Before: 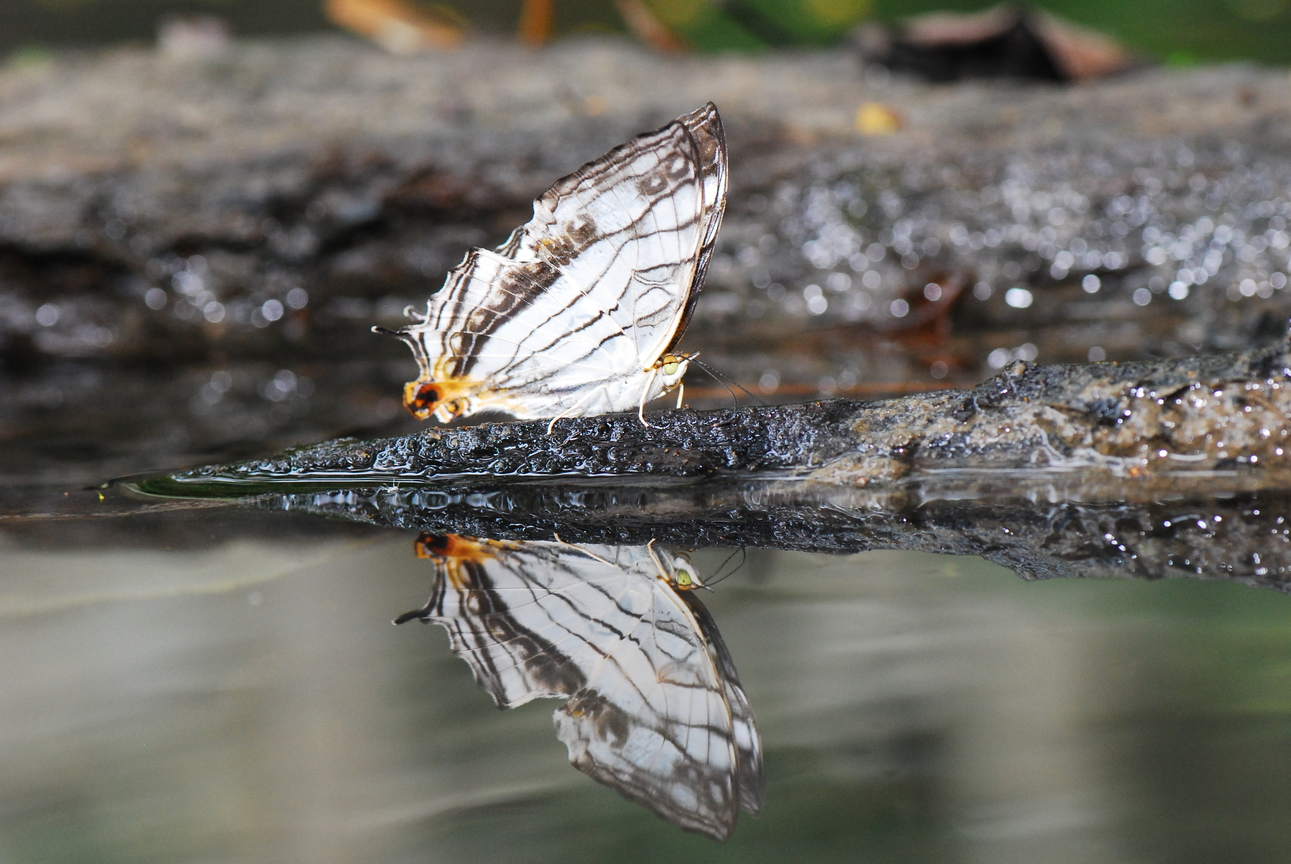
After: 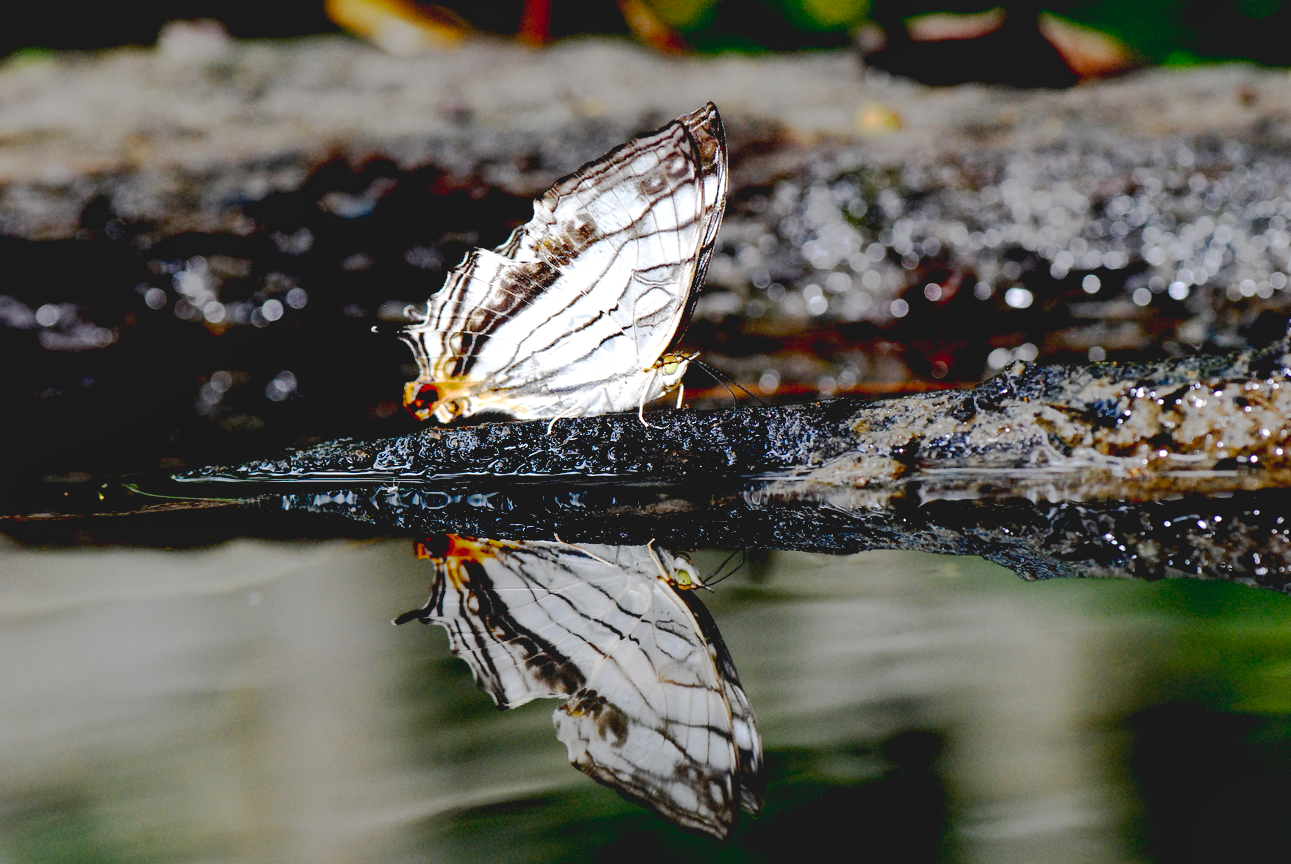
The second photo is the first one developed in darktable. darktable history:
contrast brightness saturation: brightness -0.195, saturation 0.081
base curve: curves: ch0 [(0.065, 0.026) (0.236, 0.358) (0.53, 0.546) (0.777, 0.841) (0.924, 0.992)], preserve colors none
local contrast: highlights 105%, shadows 102%, detail 119%, midtone range 0.2
